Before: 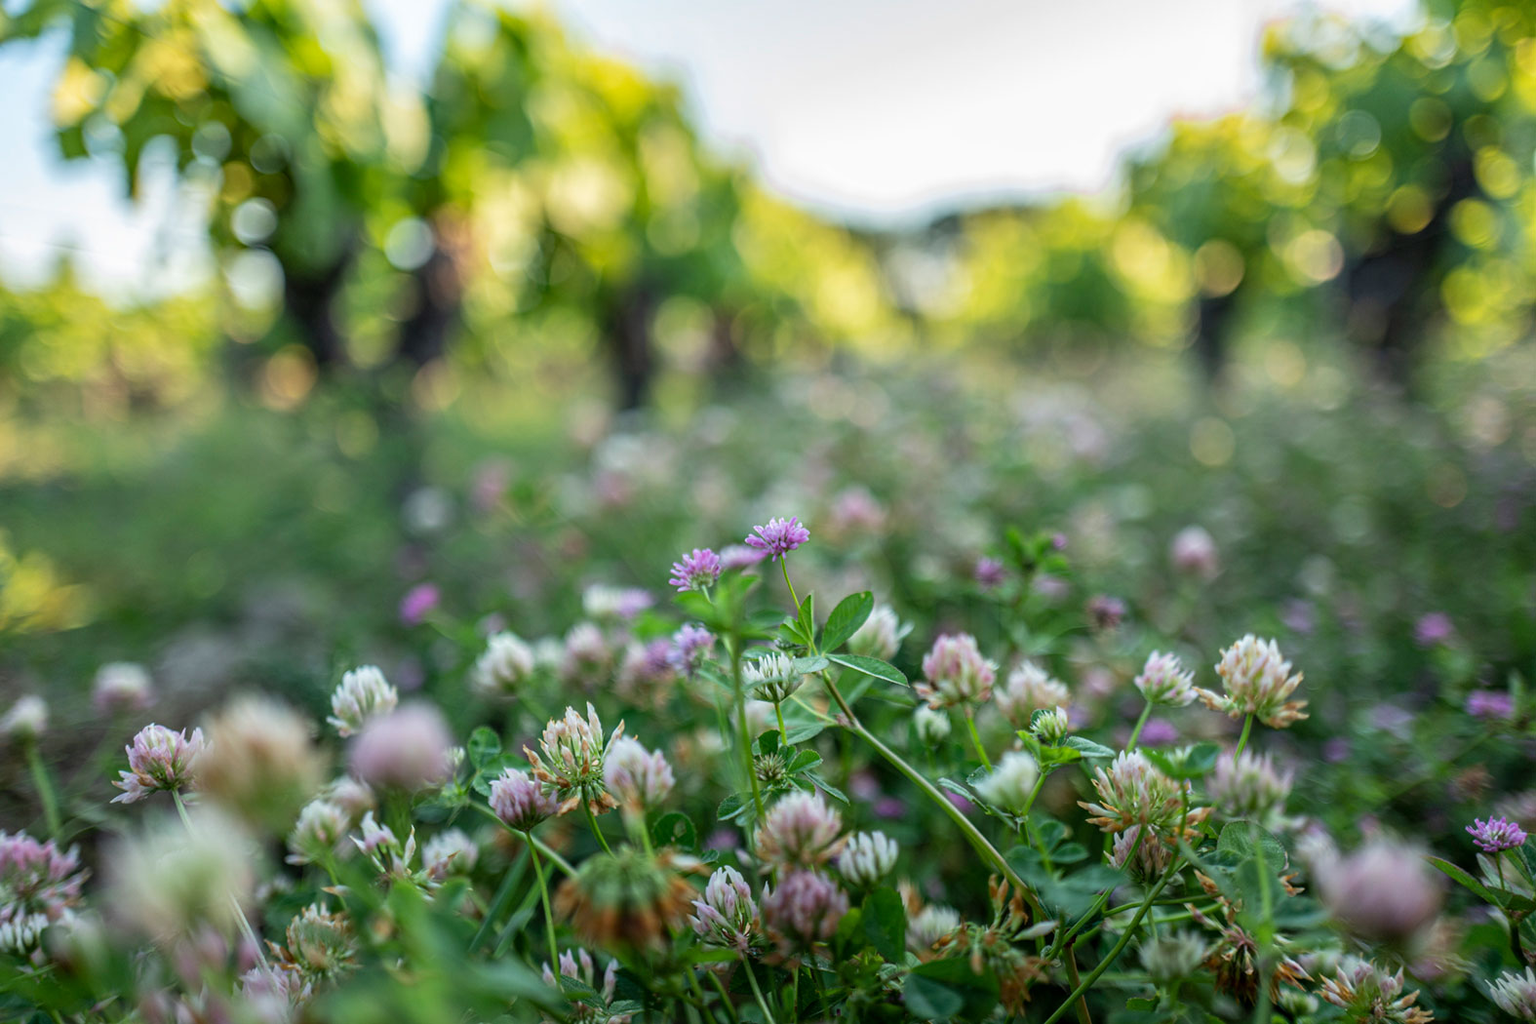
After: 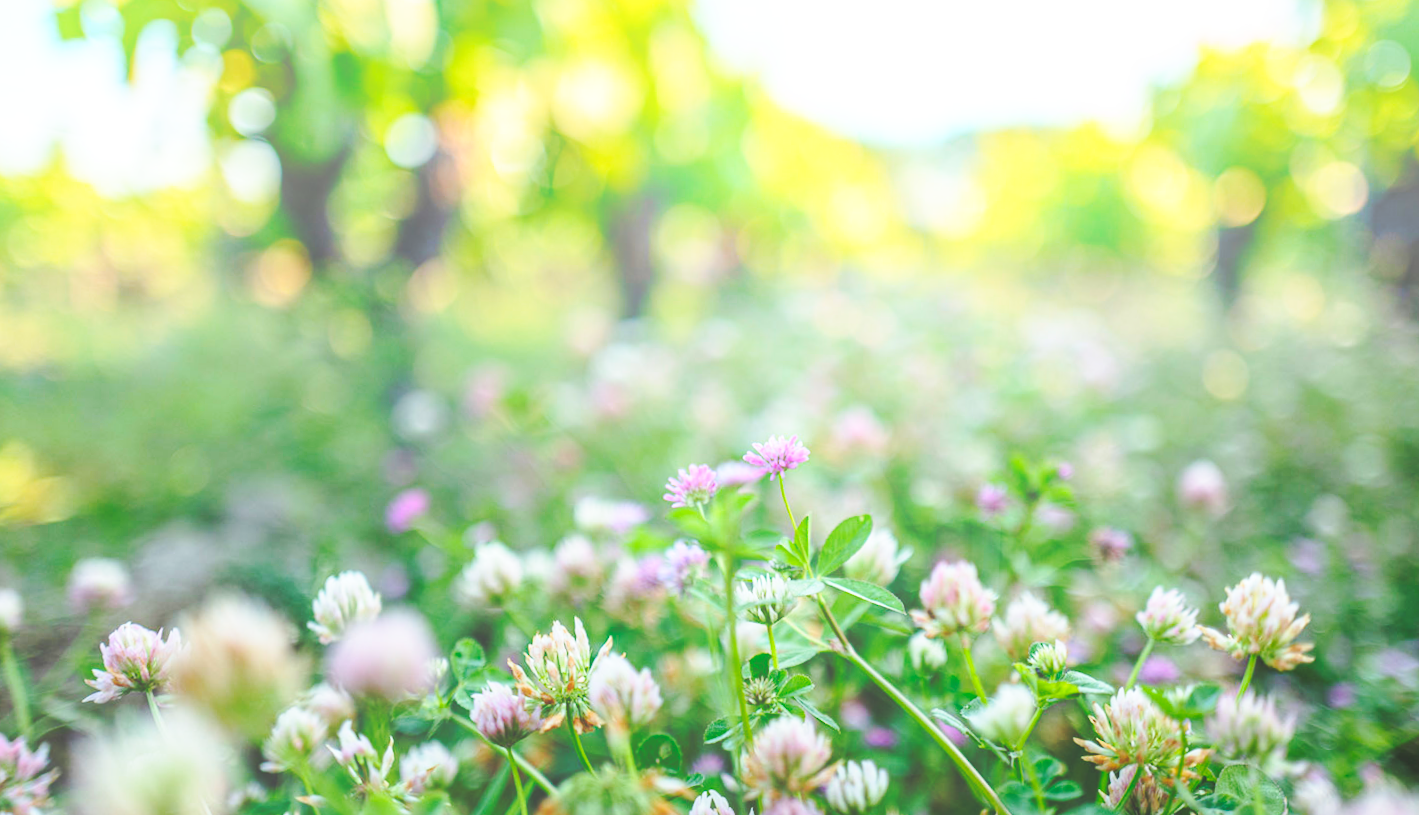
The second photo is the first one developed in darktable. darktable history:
base curve: curves: ch0 [(0, 0) (0.032, 0.037) (0.105, 0.228) (0.435, 0.76) (0.856, 0.983) (1, 1)], preserve colors none
bloom: size 40%
rotate and perspective: rotation 2.17°, automatic cropping off
crop and rotate: left 2.425%, top 11.305%, right 9.6%, bottom 15.08%
